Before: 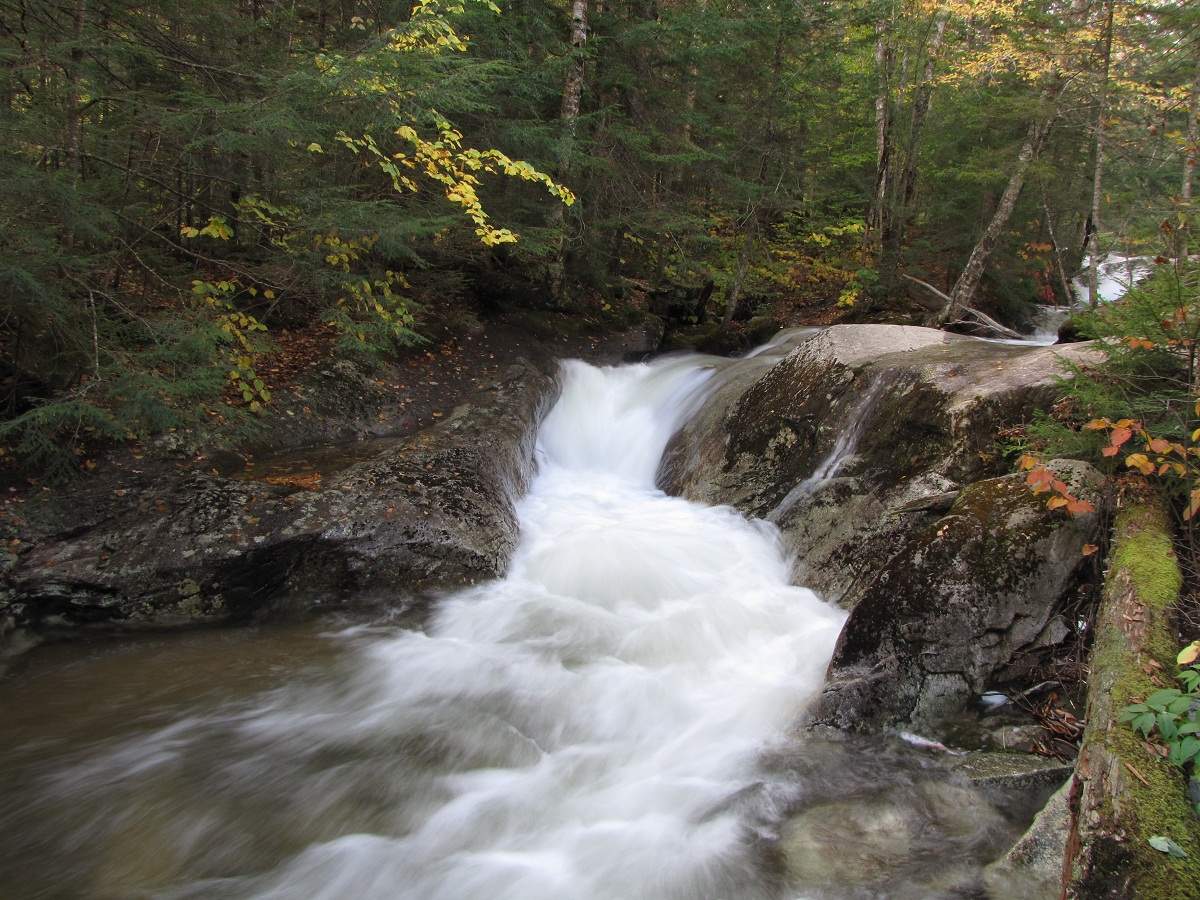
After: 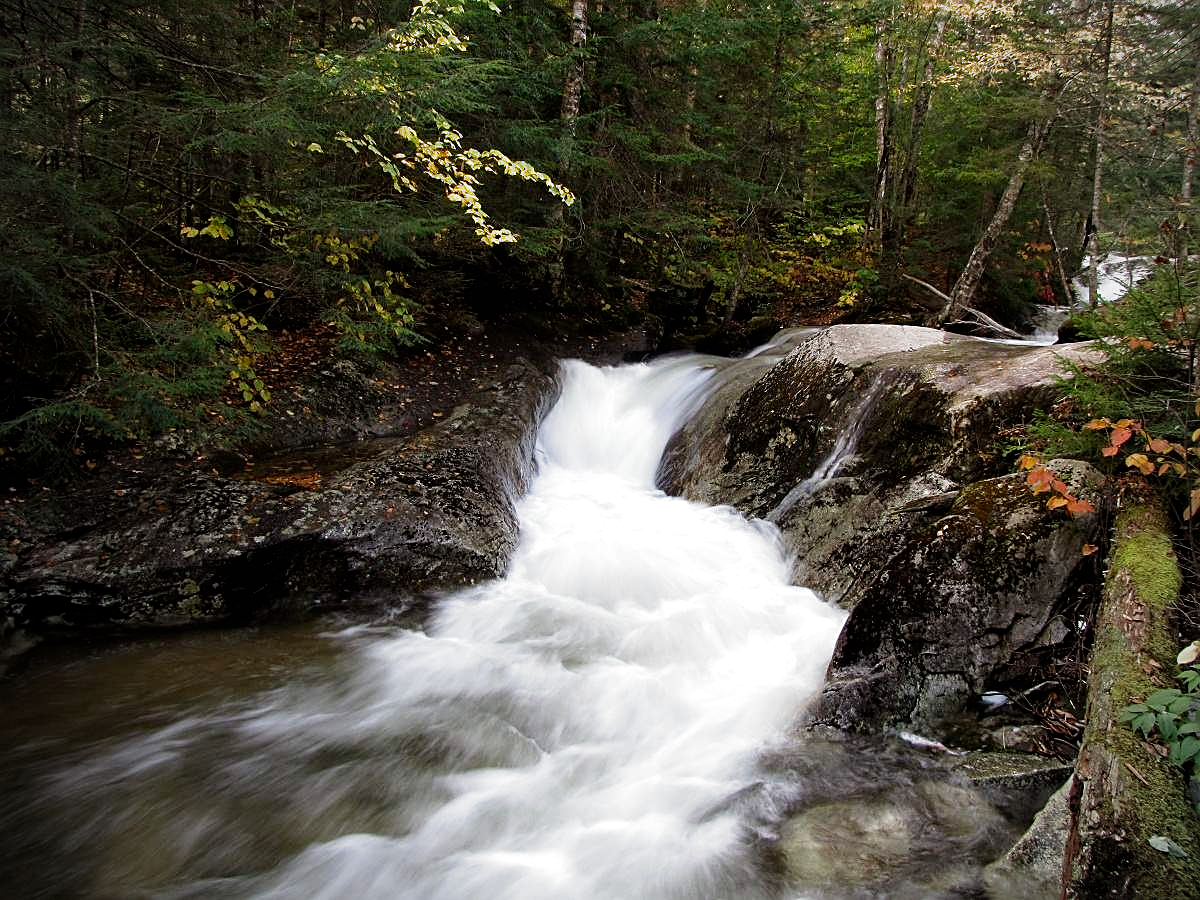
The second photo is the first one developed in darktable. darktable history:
filmic rgb: black relative exposure -8.2 EV, white relative exposure 2.2 EV, threshold 3 EV, hardness 7.11, latitude 75%, contrast 1.325, highlights saturation mix -2%, shadows ↔ highlights balance 30%, preserve chrominance no, color science v5 (2021), contrast in shadows safe, contrast in highlights safe, enable highlight reconstruction true
vignetting: on, module defaults
sharpen: on, module defaults
